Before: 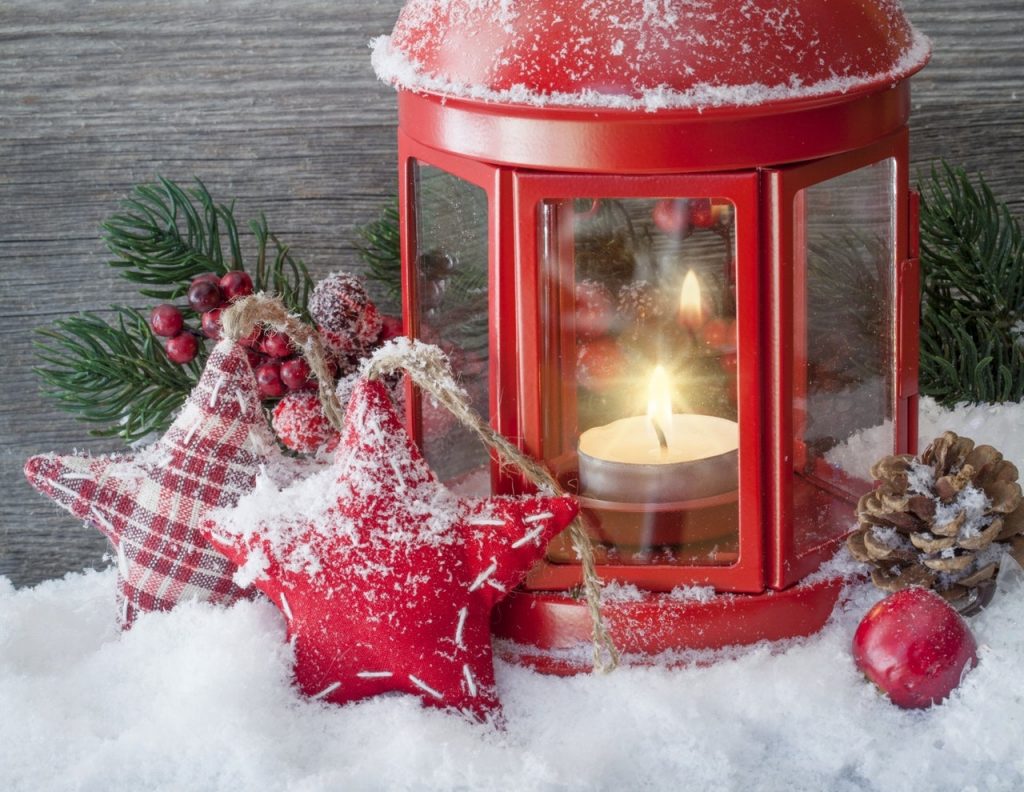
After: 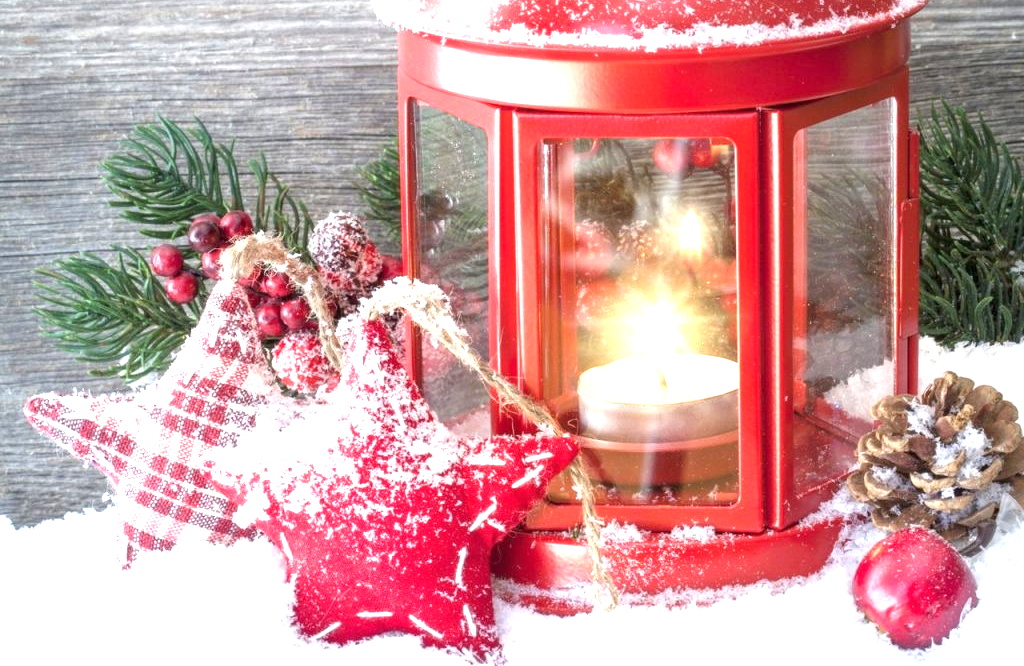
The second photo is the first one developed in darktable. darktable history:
exposure: black level correction 0, exposure 1.45 EV, compensate exposure bias true, compensate highlight preservation false
crop: top 7.625%, bottom 8.027%
